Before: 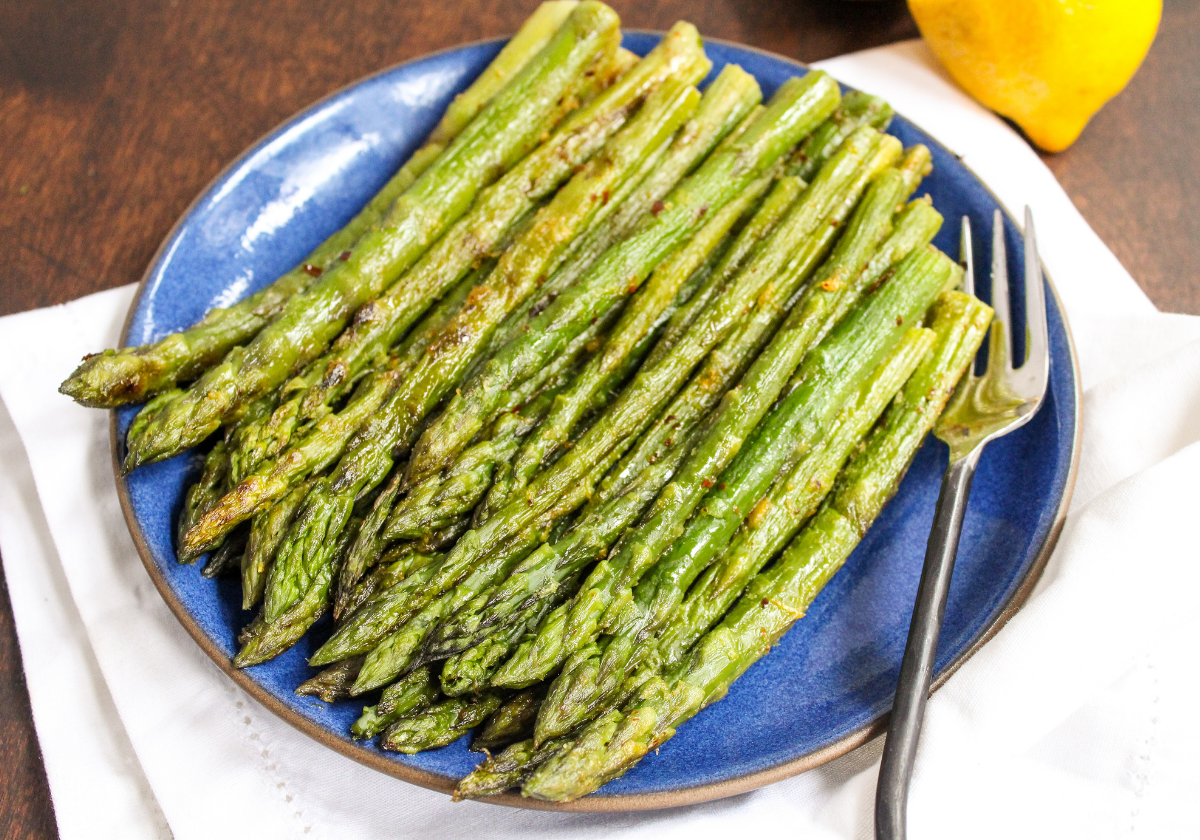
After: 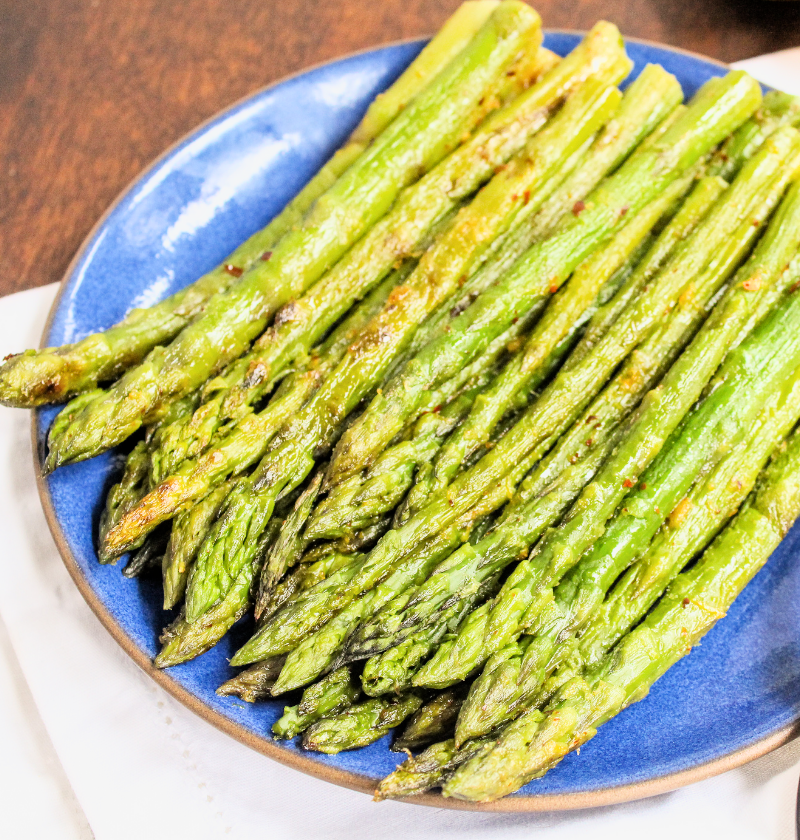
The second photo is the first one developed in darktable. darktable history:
exposure: black level correction 0, exposure 1.2 EV, compensate exposure bias true, compensate highlight preservation false
crop and rotate: left 6.617%, right 26.717%
contrast equalizer: y [[0.5 ×6], [0.5 ×6], [0.5 ×6], [0 ×6], [0, 0, 0, 0.581, 0.011, 0]]
filmic rgb: black relative exposure -7.65 EV, white relative exposure 4.56 EV, hardness 3.61, color science v6 (2022)
